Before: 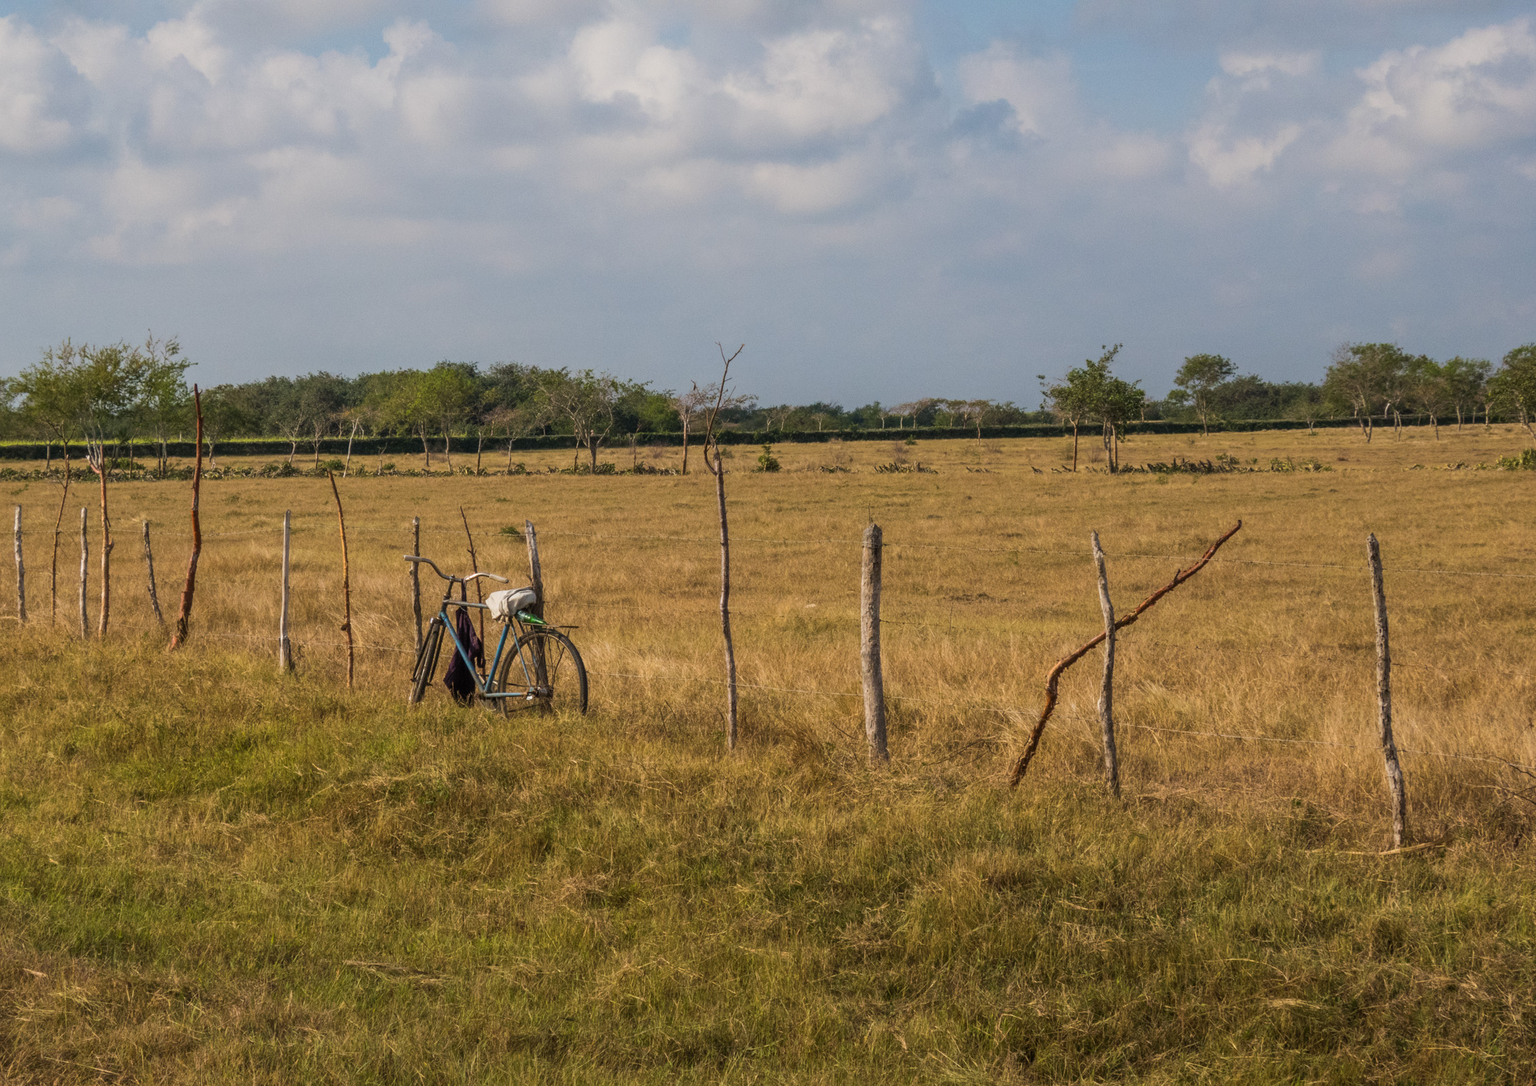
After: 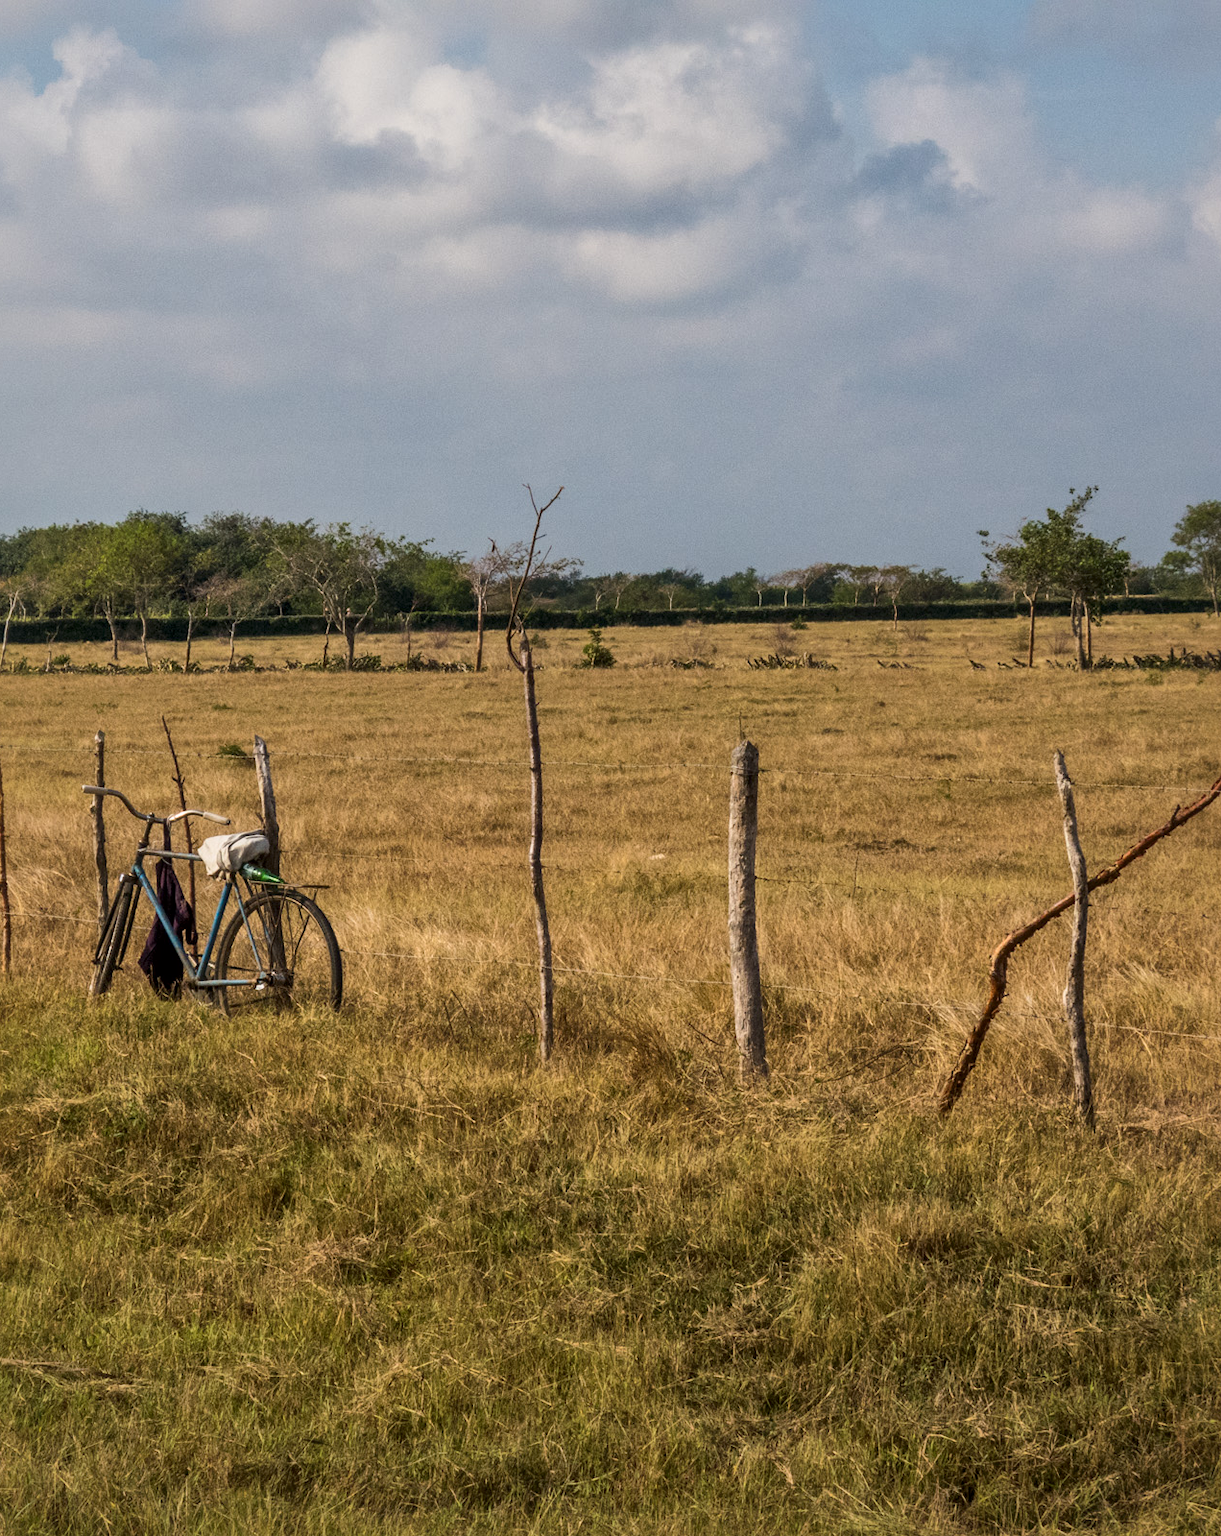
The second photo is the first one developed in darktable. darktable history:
local contrast: mode bilateral grid, contrast 20, coarseness 50, detail 148%, midtone range 0.2
crop and rotate: left 22.516%, right 21.234%
